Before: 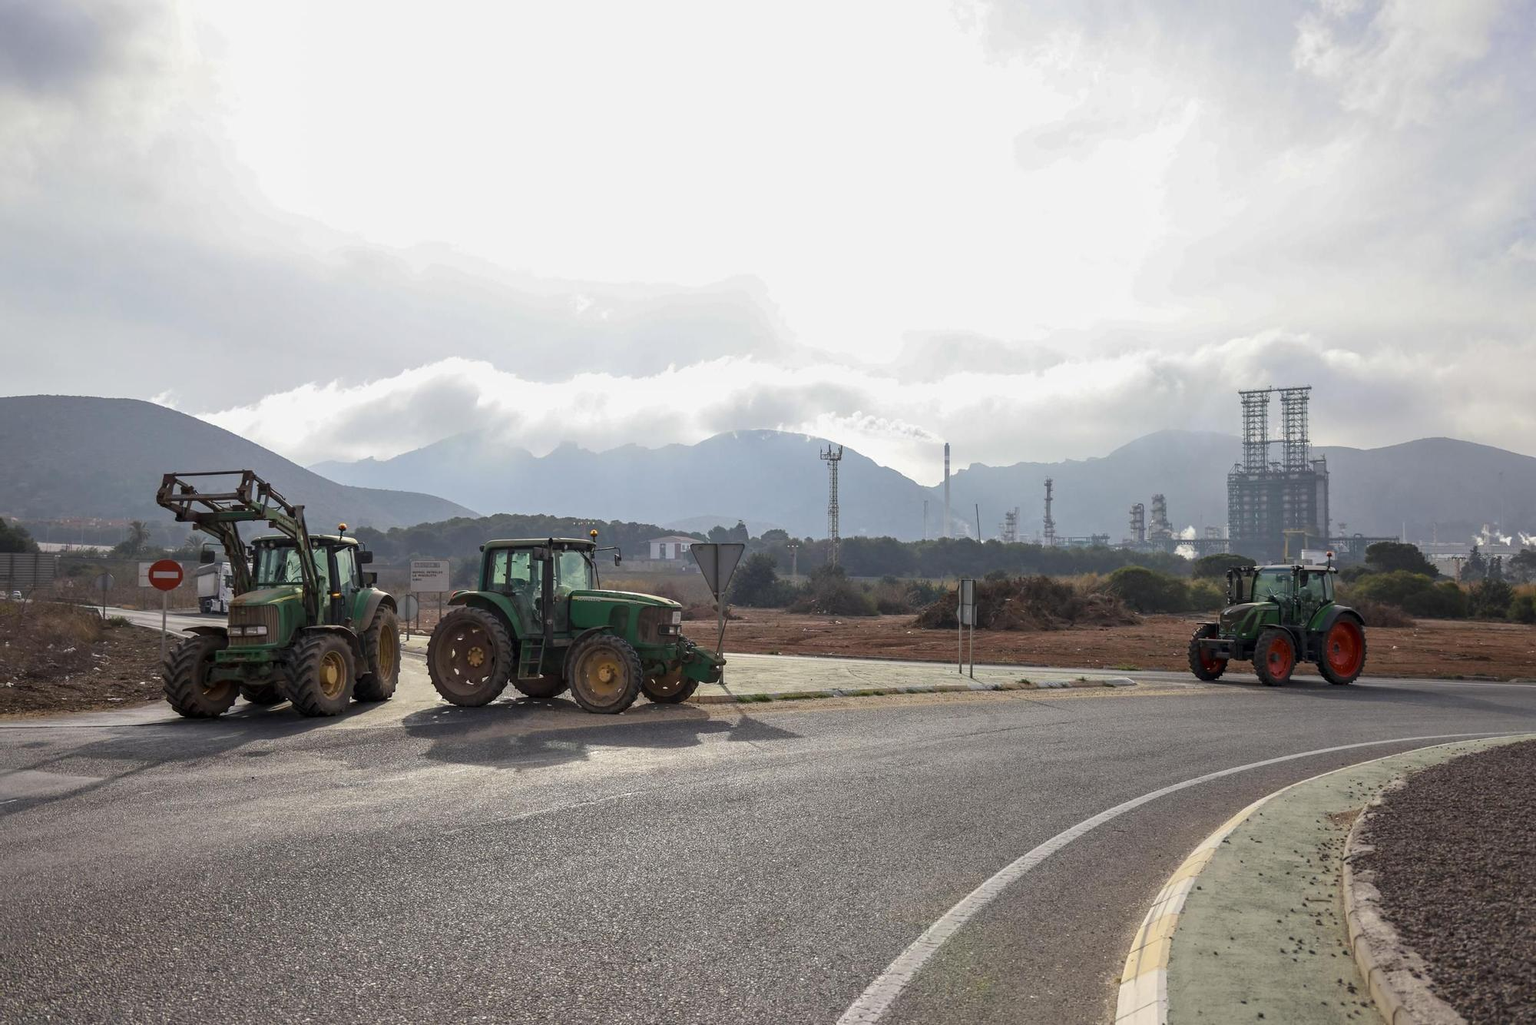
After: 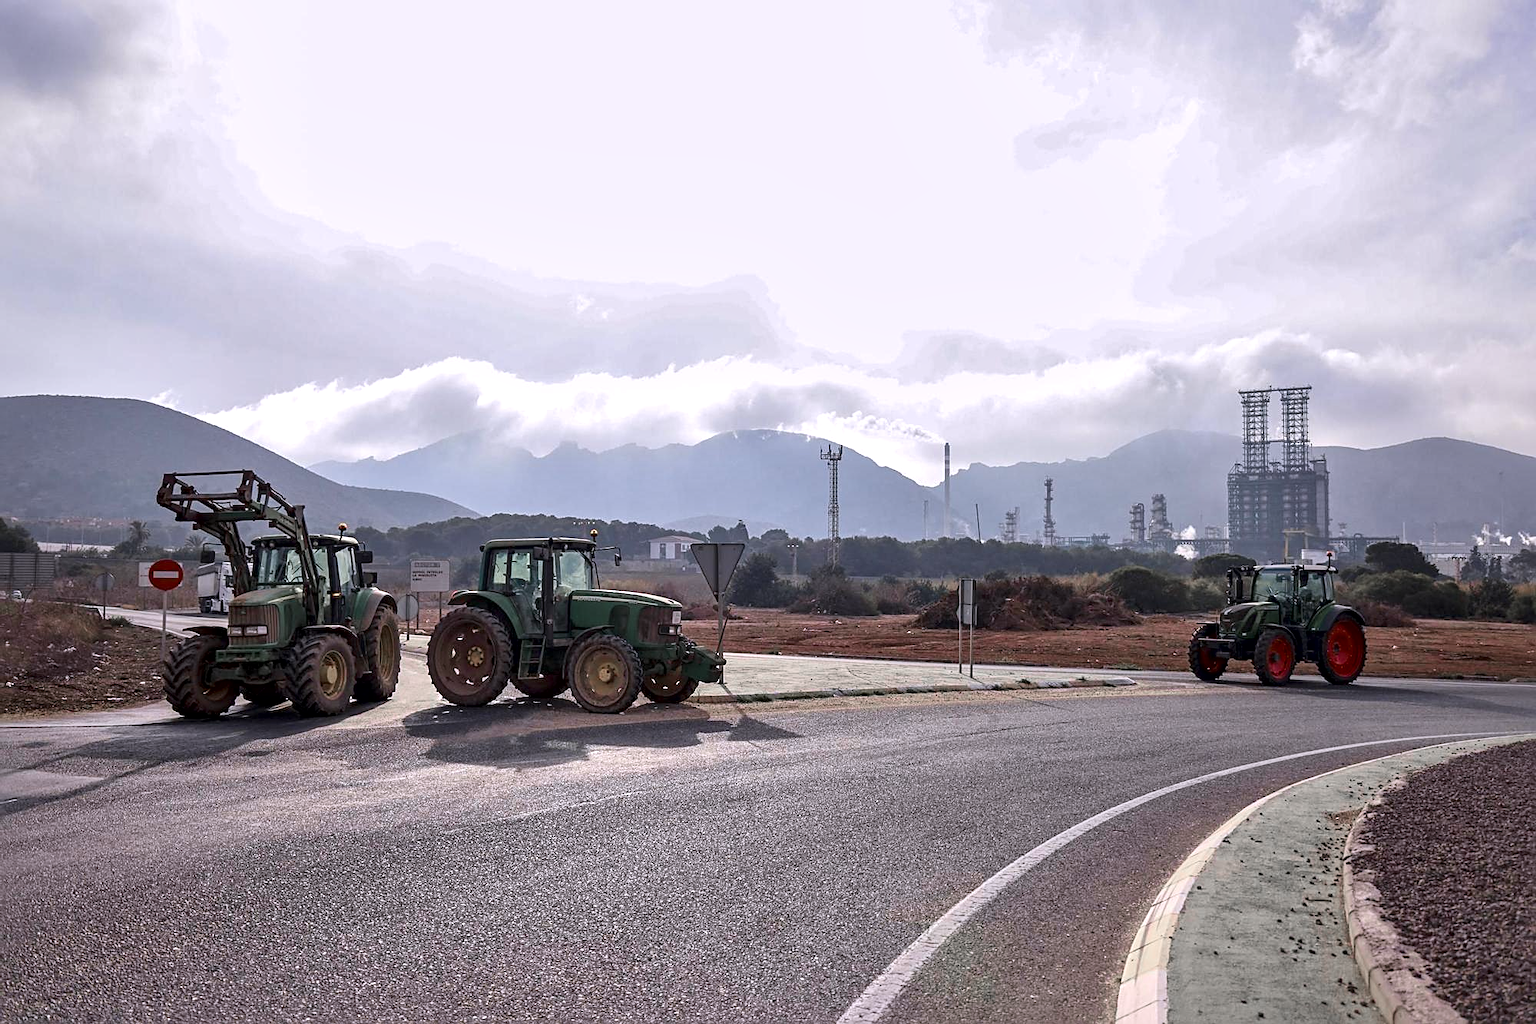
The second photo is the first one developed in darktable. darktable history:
color calibration: output R [1.063, -0.012, -0.003, 0], output B [-0.079, 0.047, 1, 0], gray › normalize channels true, illuminant F (fluorescent), F source F9 (Cool White Deluxe 4150 K) – high CRI, x 0.374, y 0.373, temperature 4154.68 K, gamut compression 0.022
local contrast: mode bilateral grid, contrast 26, coarseness 60, detail 152%, midtone range 0.2
sharpen: on, module defaults
color zones: curves: ch1 [(0, 0.708) (0.088, 0.648) (0.245, 0.187) (0.429, 0.326) (0.571, 0.498) (0.714, 0.5) (0.857, 0.5) (1, 0.708)]
